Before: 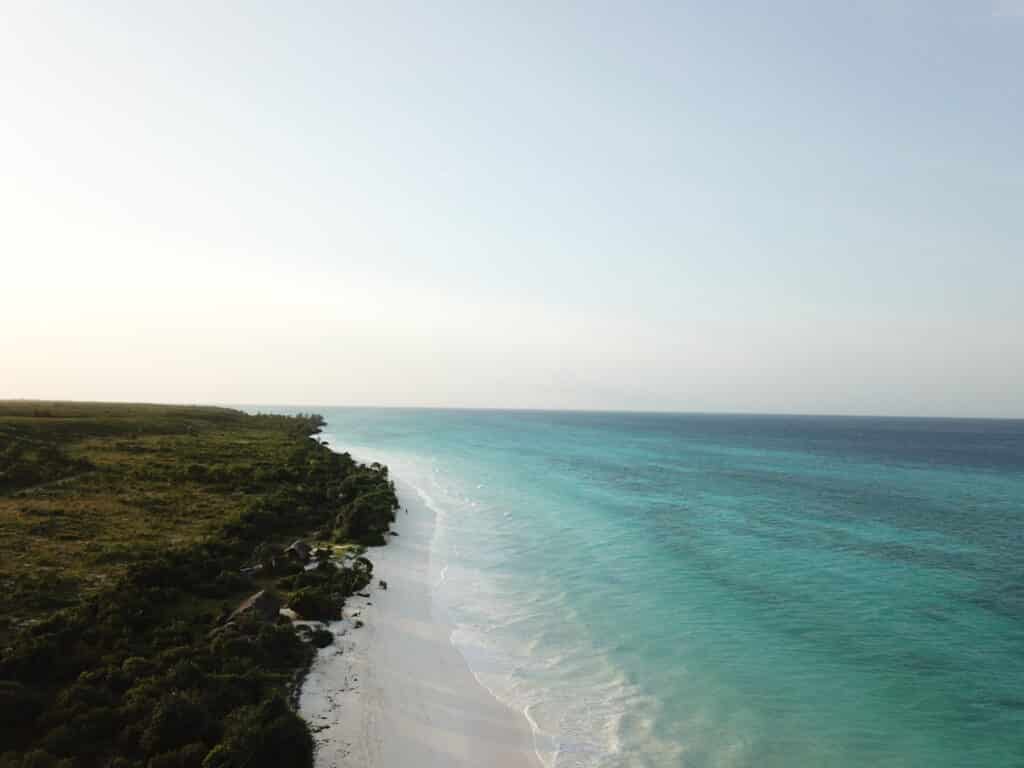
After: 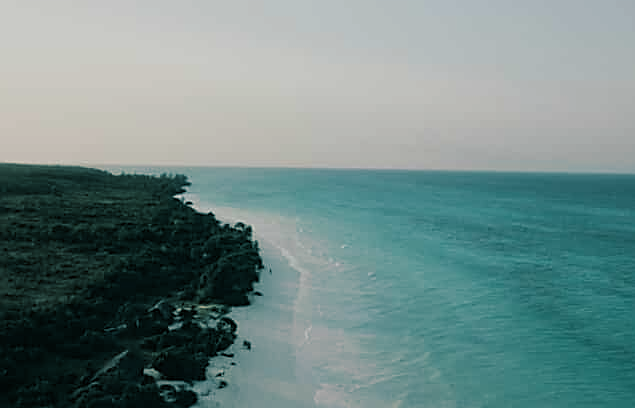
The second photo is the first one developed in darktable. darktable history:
crop: left 13.312%, top 31.28%, right 24.627%, bottom 15.582%
split-toning: shadows › hue 186.43°, highlights › hue 49.29°, compress 30.29%
exposure: black level correction 0, exposure -0.766 EV, compensate highlight preservation false
sharpen: on, module defaults
